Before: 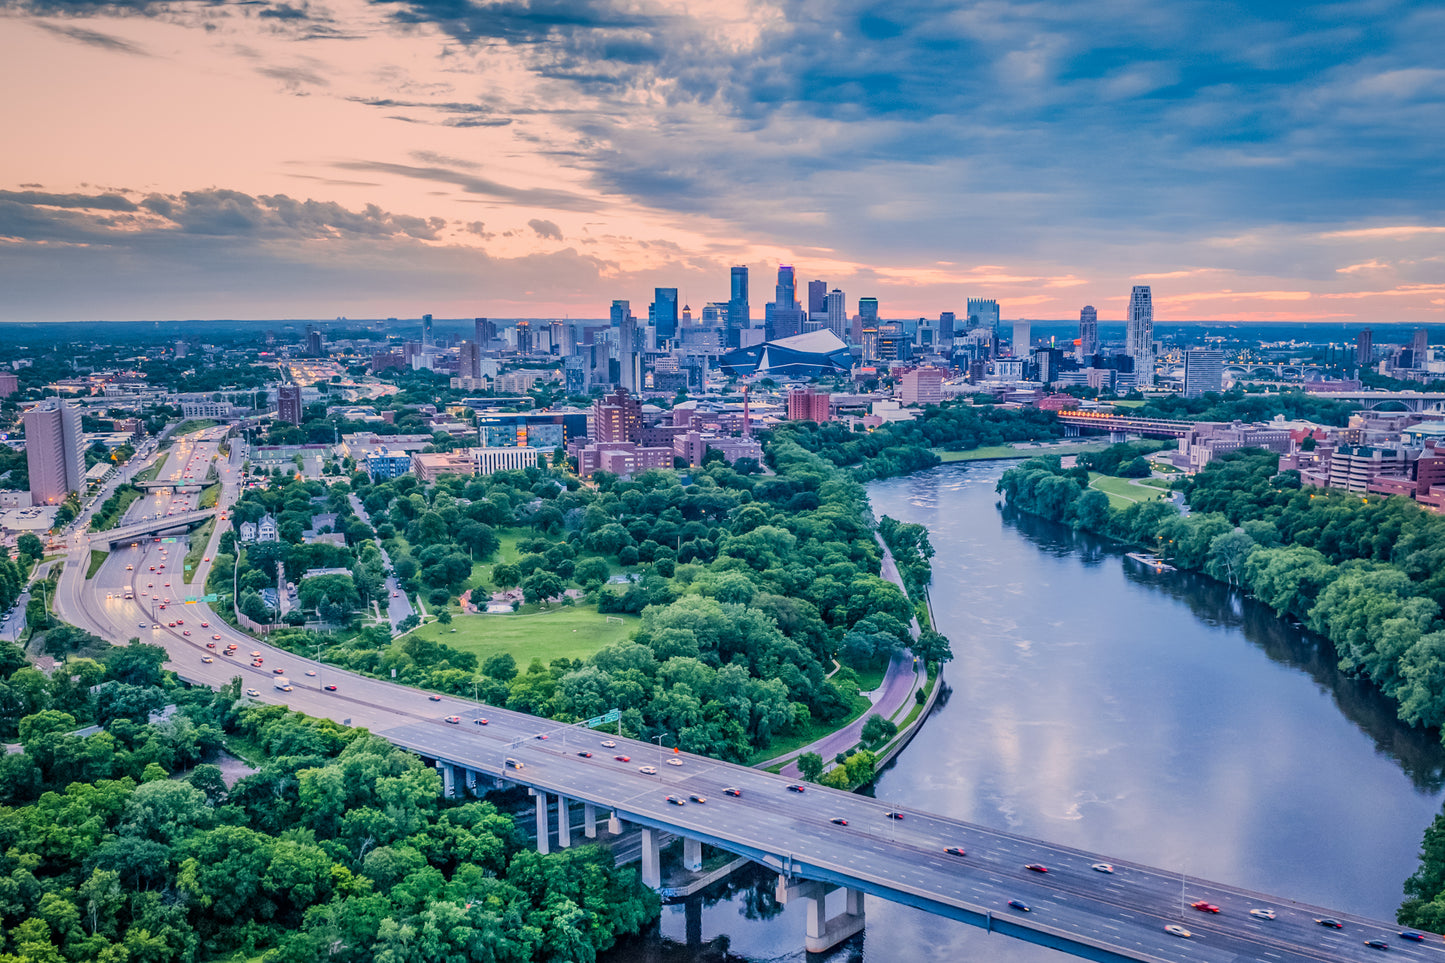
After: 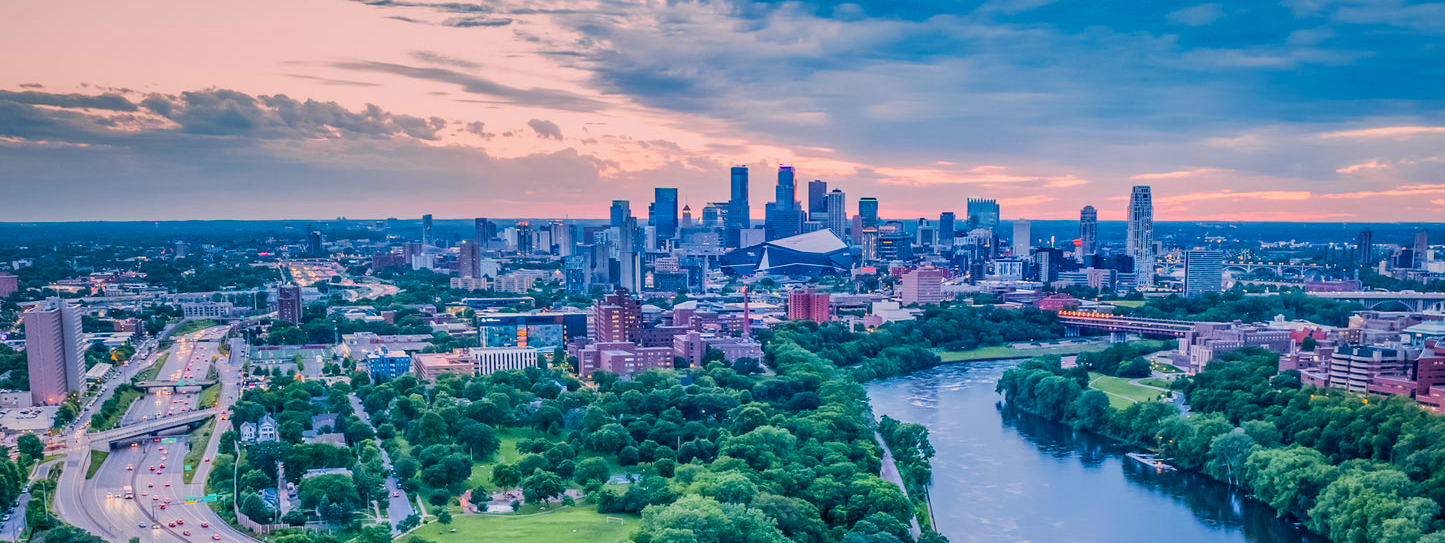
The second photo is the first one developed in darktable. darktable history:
crop and rotate: top 10.483%, bottom 33.095%
color calibration: output R [0.972, 0.068, -0.094, 0], output G [-0.178, 1.216, -0.086, 0], output B [0.095, -0.136, 0.98, 0], illuminant as shot in camera, x 0.358, y 0.373, temperature 4628.91 K, saturation algorithm version 1 (2020)
